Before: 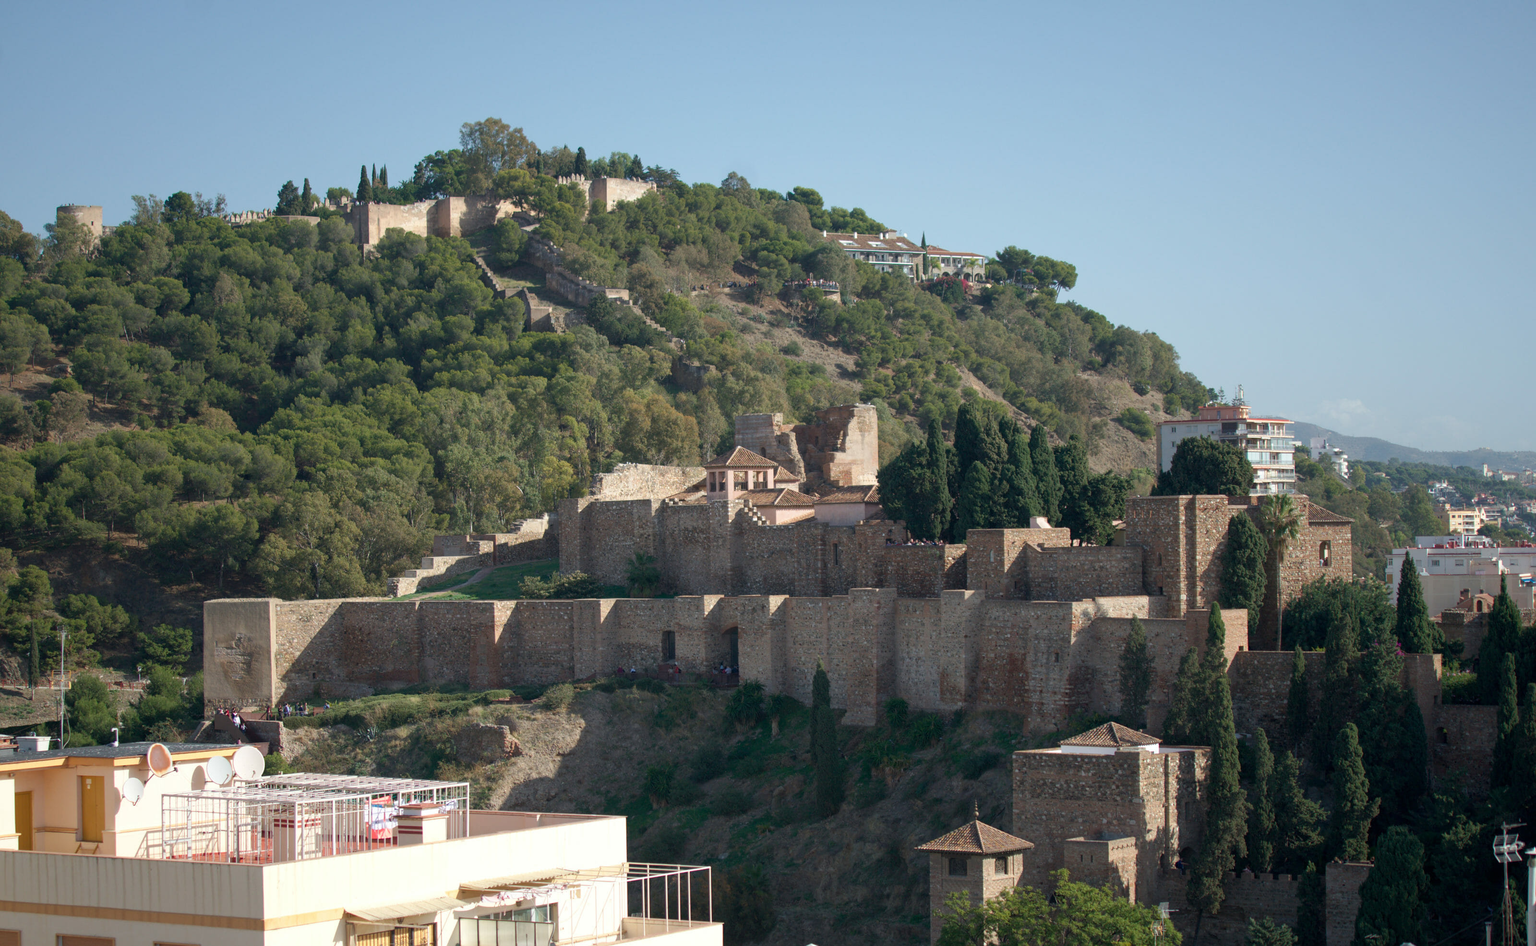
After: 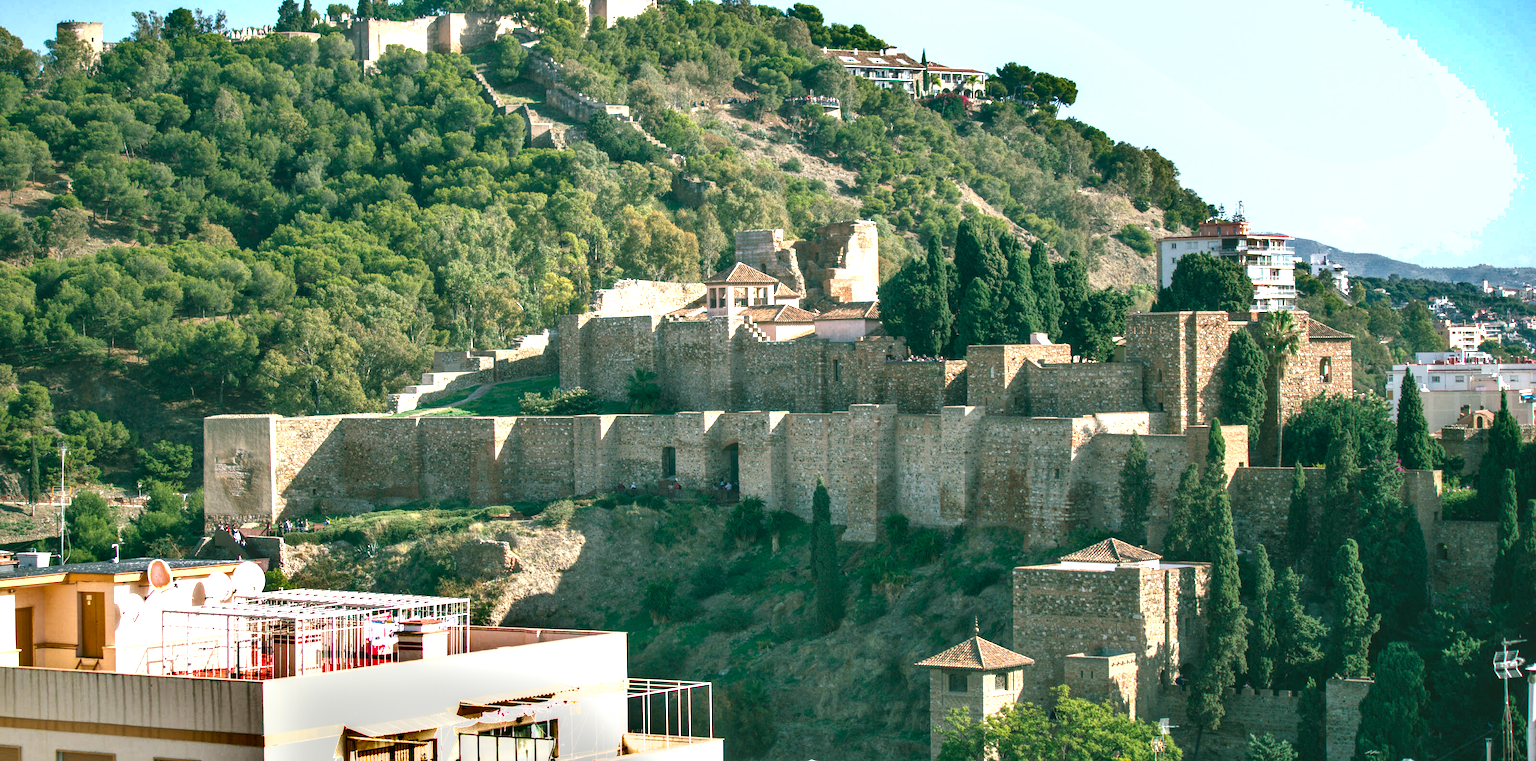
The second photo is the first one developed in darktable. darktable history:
crop and rotate: top 19.442%
sharpen: radius 5.378, amount 0.311, threshold 26.072
local contrast: highlights 21%, detail 150%
color balance rgb: shadows lift › chroma 11.797%, shadows lift › hue 133.92°, global offset › luminance 1.533%, perceptual saturation grading › global saturation 25.238%, perceptual brilliance grading › global brilliance 1.222%, perceptual brilliance grading › highlights 8.671%, perceptual brilliance grading › shadows -3.559%, global vibrance 11.23%
shadows and highlights: radius 118.57, shadows 41.98, highlights -61.75, soften with gaussian
exposure: black level correction 0, exposure 0.701 EV, compensate highlight preservation false
